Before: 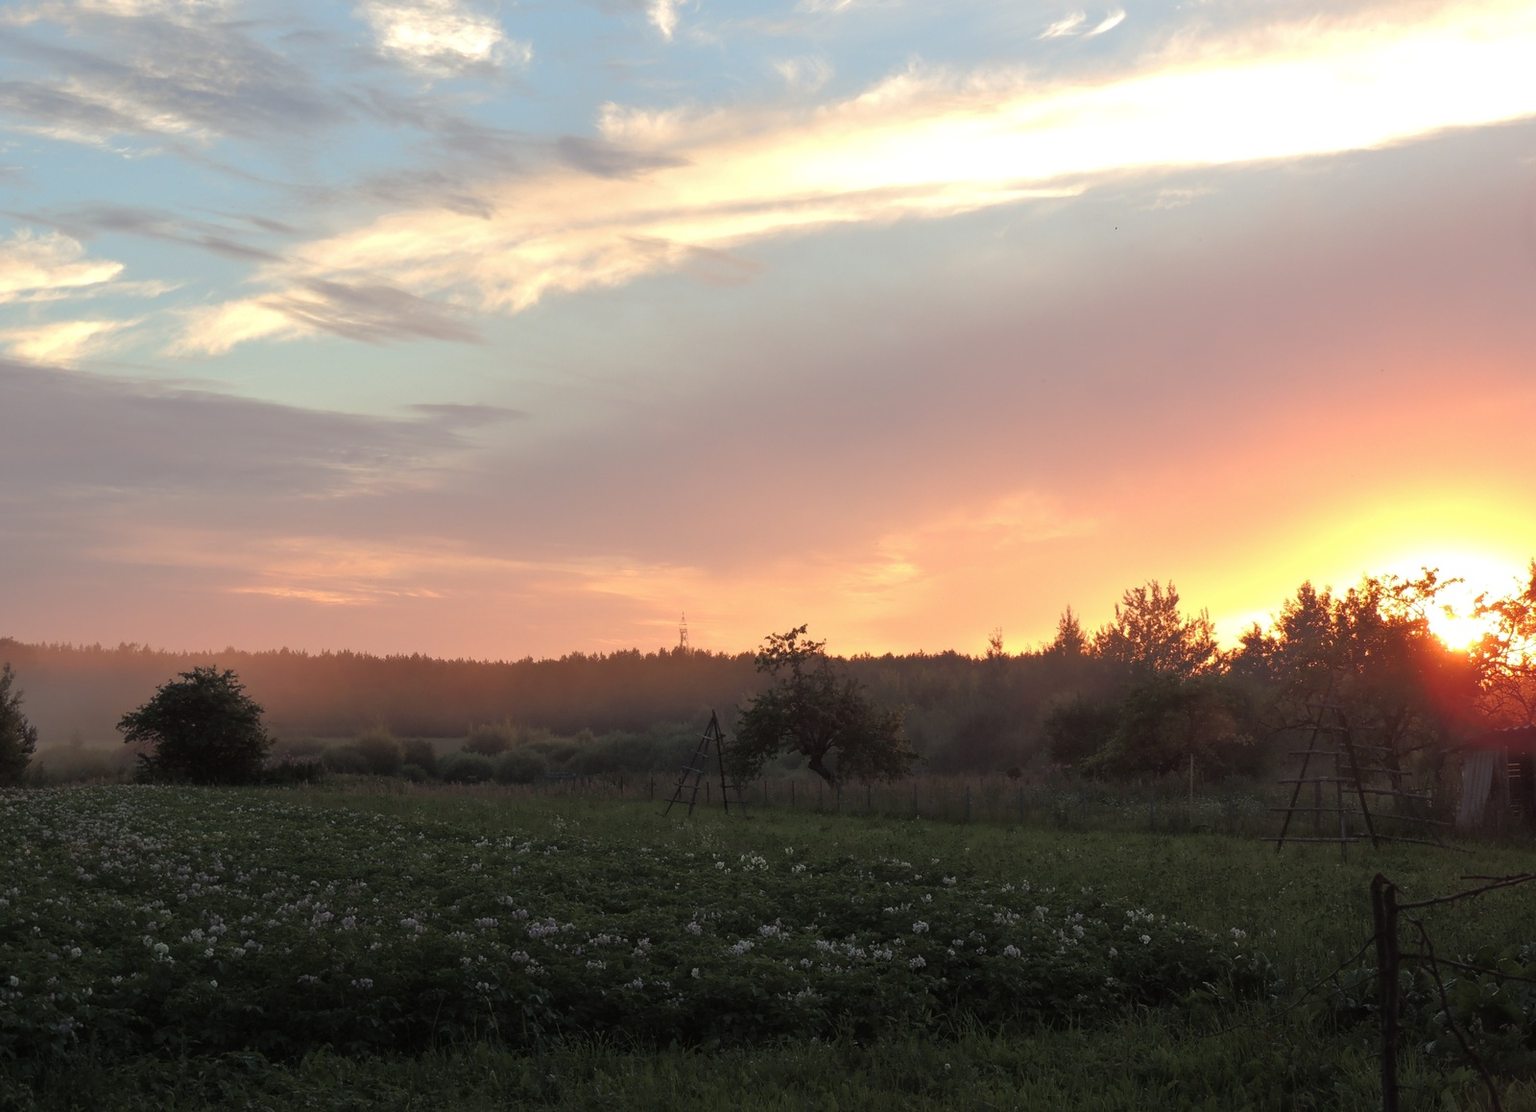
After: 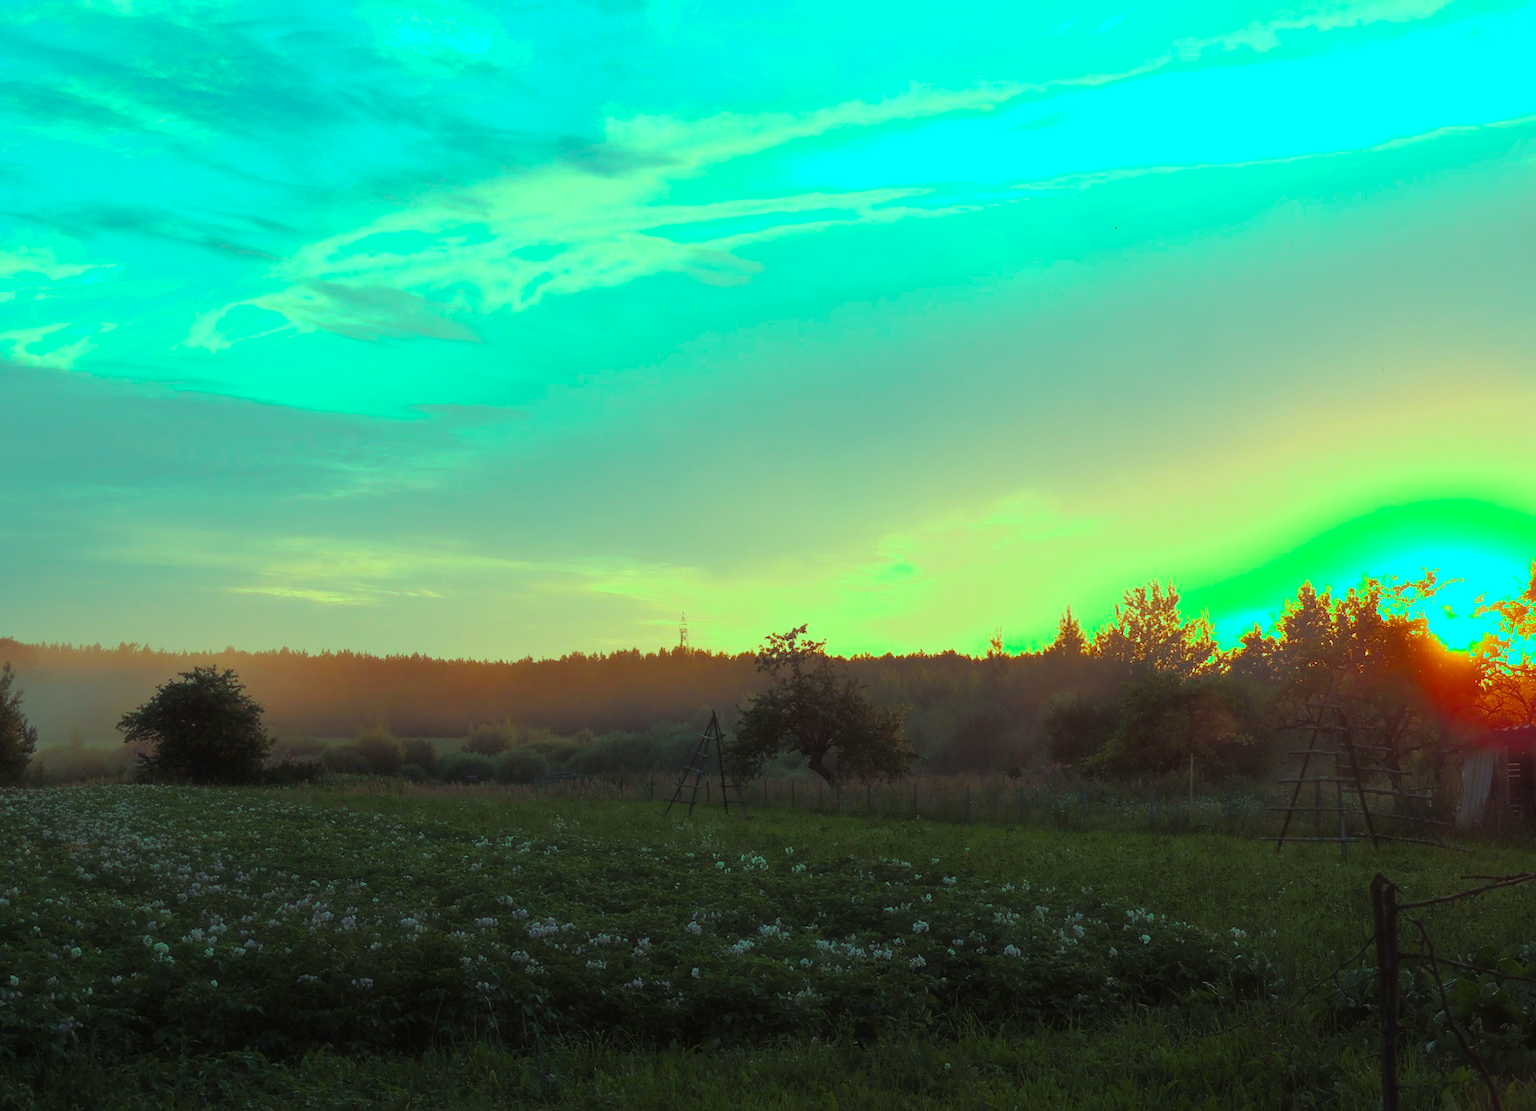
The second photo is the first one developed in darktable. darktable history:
color balance rgb: highlights gain › luminance 20.045%, highlights gain › chroma 13.066%, highlights gain › hue 172.25°, perceptual saturation grading › global saturation 36.817%, perceptual saturation grading › shadows 35.177%, global vibrance 20%
haze removal: strength -0.109, compatibility mode true, adaptive false
tone equalizer: edges refinement/feathering 500, mask exposure compensation -1.57 EV, preserve details no
